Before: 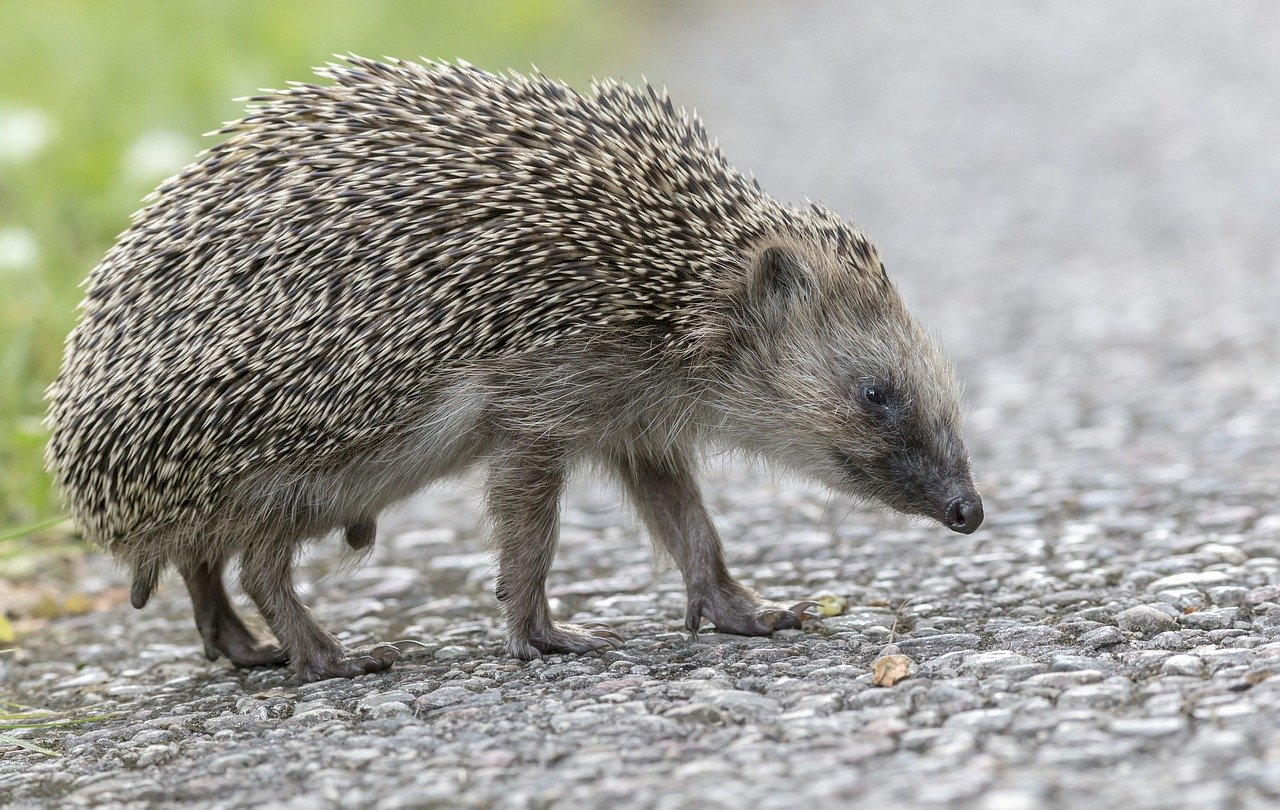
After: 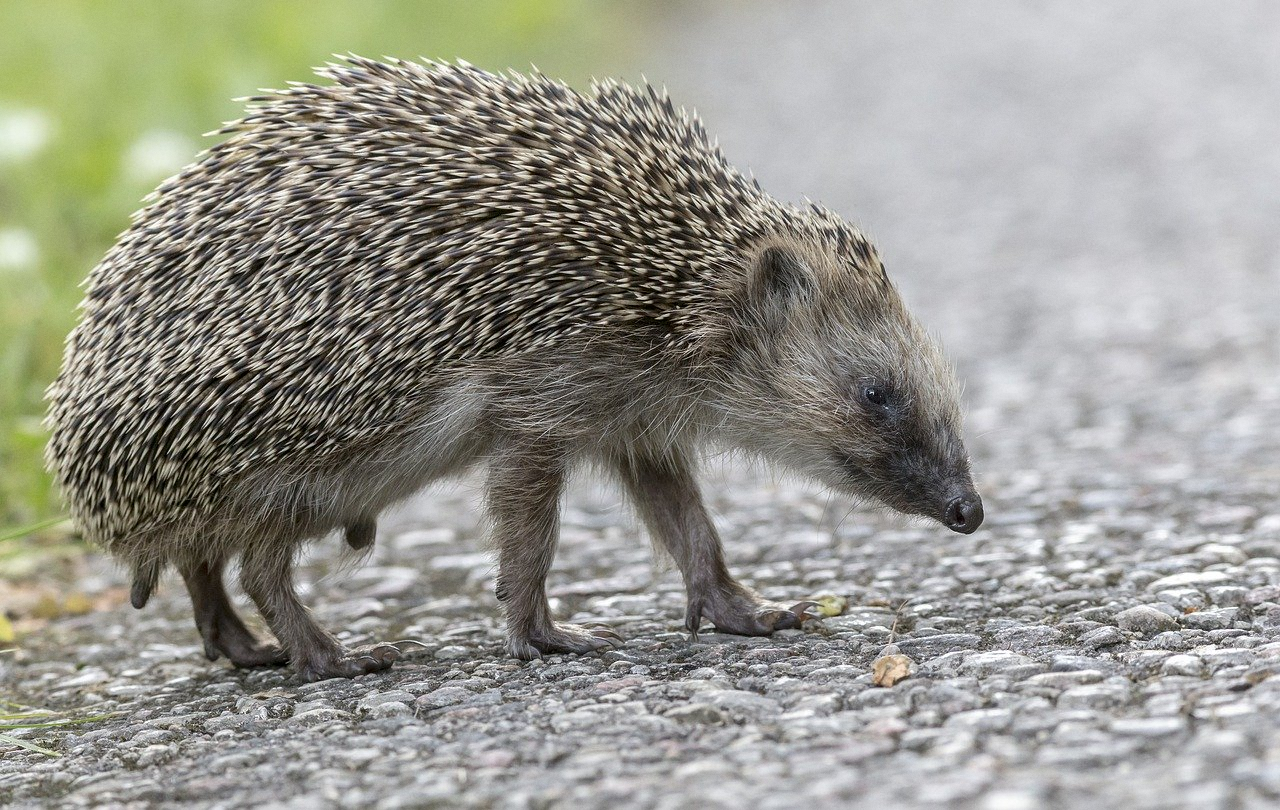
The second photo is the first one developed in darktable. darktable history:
grain: coarseness 0.09 ISO, strength 10%
contrast brightness saturation: contrast 0.03, brightness -0.04
